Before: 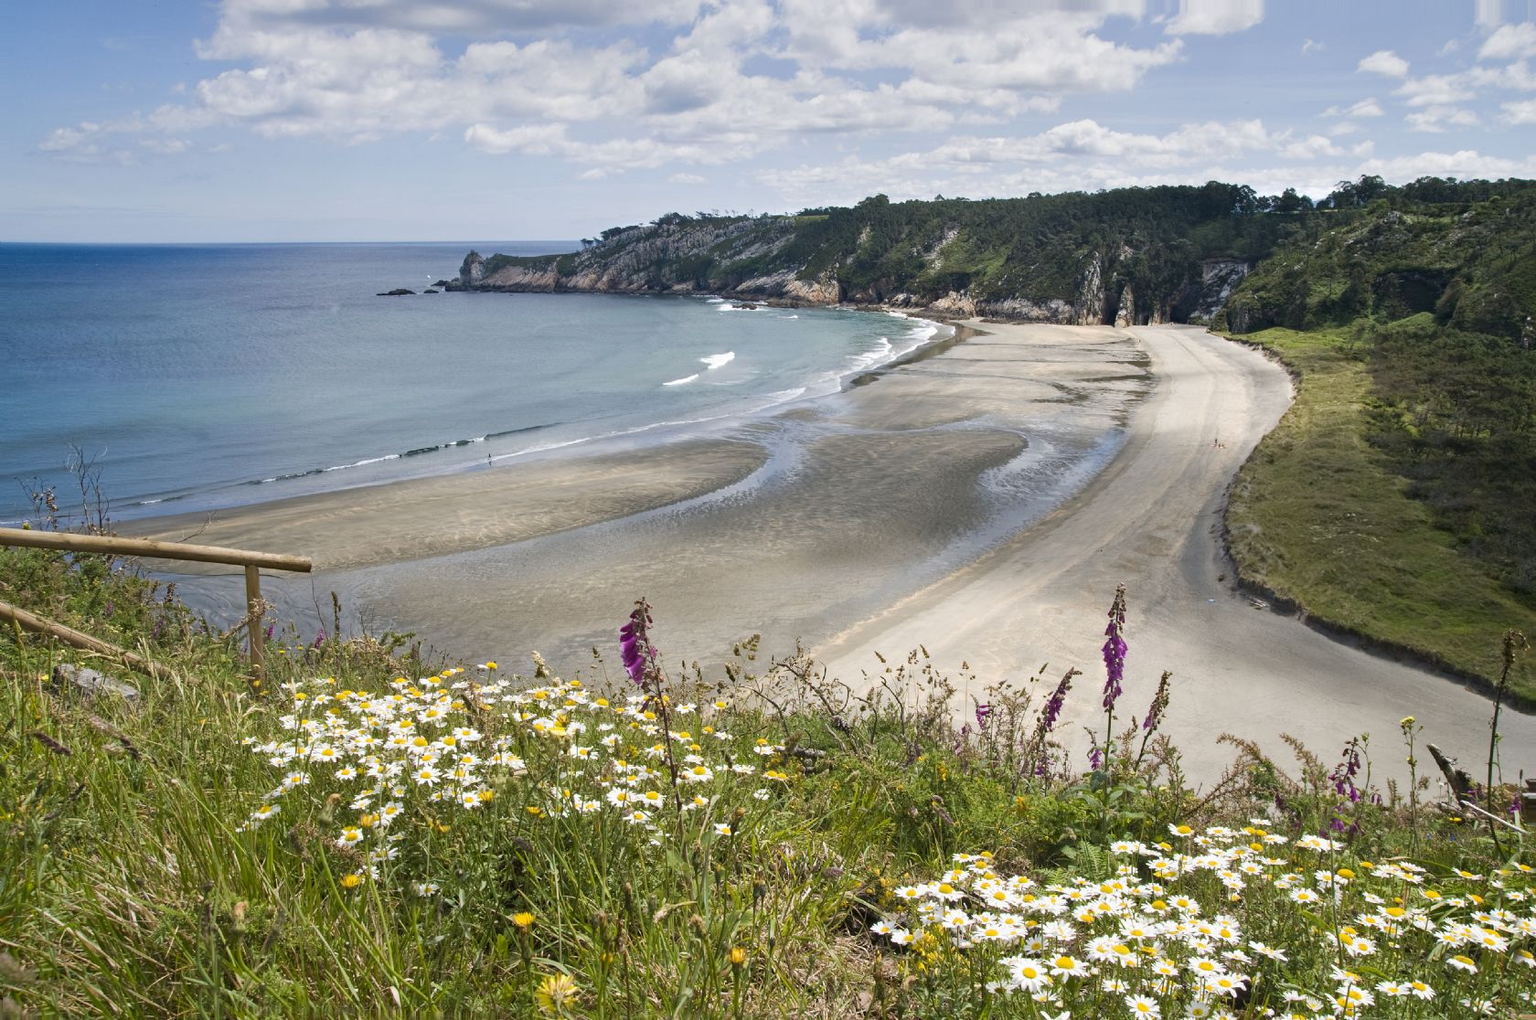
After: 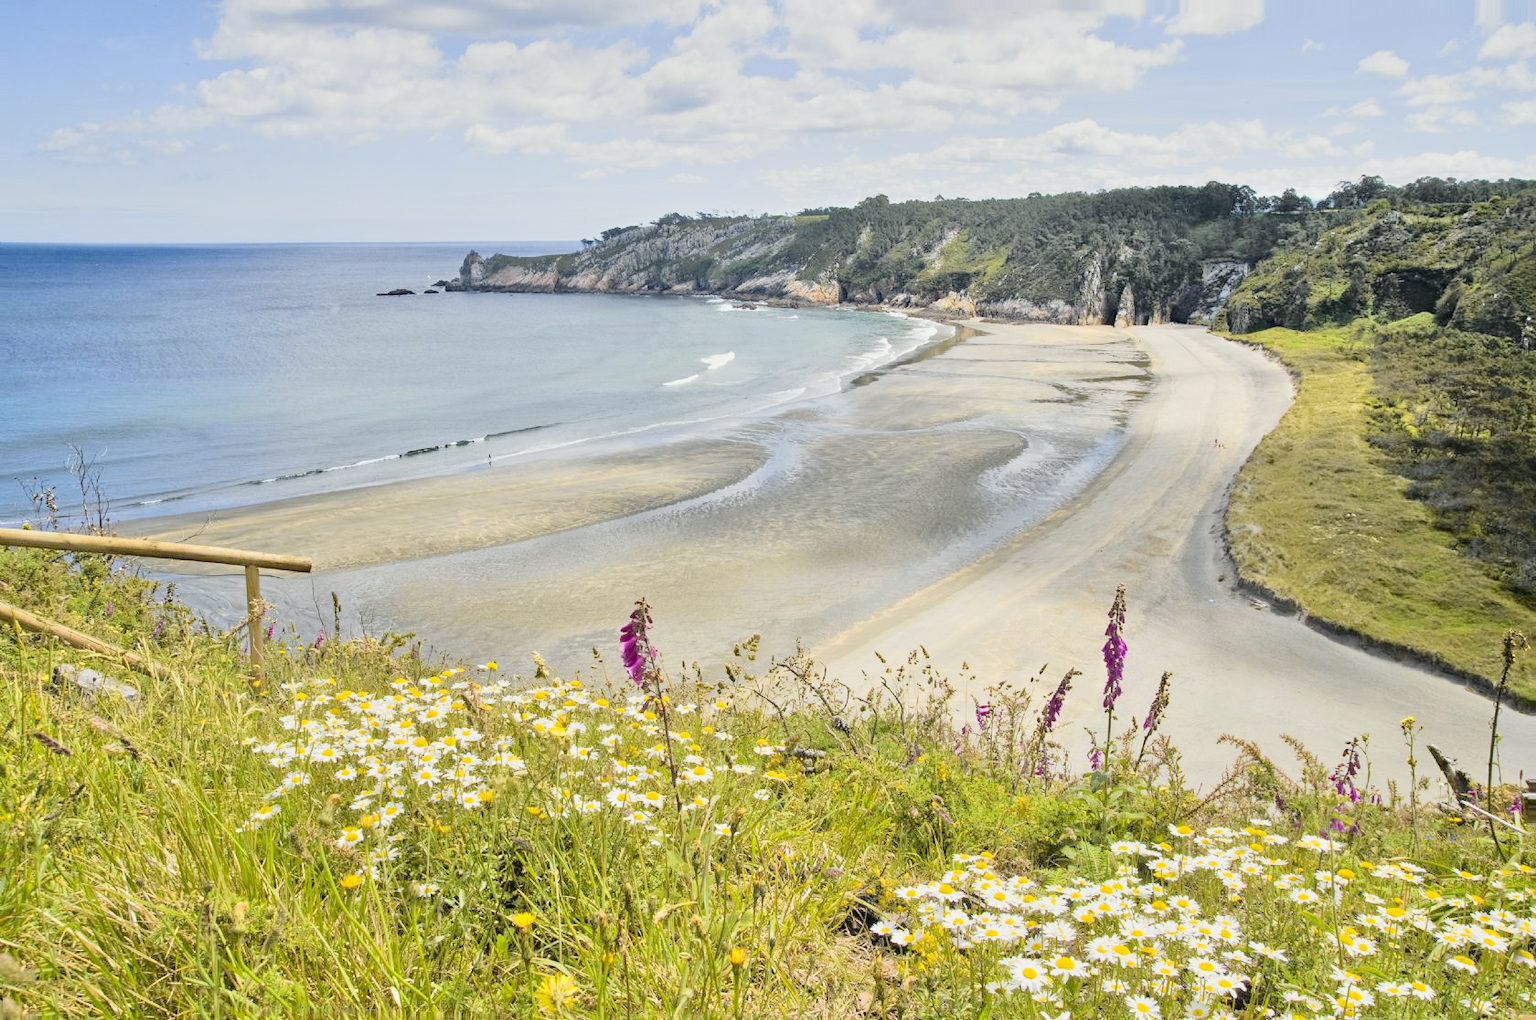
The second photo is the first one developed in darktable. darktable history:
tone curve: curves: ch0 [(0, 0.03) (0.113, 0.087) (0.207, 0.184) (0.515, 0.612) (0.712, 0.793) (1, 0.946)]; ch1 [(0, 0) (0.172, 0.123) (0.317, 0.279) (0.407, 0.401) (0.476, 0.482) (0.505, 0.499) (0.534, 0.534) (0.632, 0.645) (0.726, 0.745) (1, 1)]; ch2 [(0, 0) (0.411, 0.424) (0.476, 0.492) (0.521, 0.524) (0.541, 0.559) (0.65, 0.699) (1, 1)], color space Lab, independent channels, preserve colors none
tone equalizer: -7 EV 0.15 EV, -6 EV 0.6 EV, -5 EV 1.15 EV, -4 EV 1.33 EV, -3 EV 1.15 EV, -2 EV 0.6 EV, -1 EV 0.15 EV, mask exposure compensation -0.5 EV
